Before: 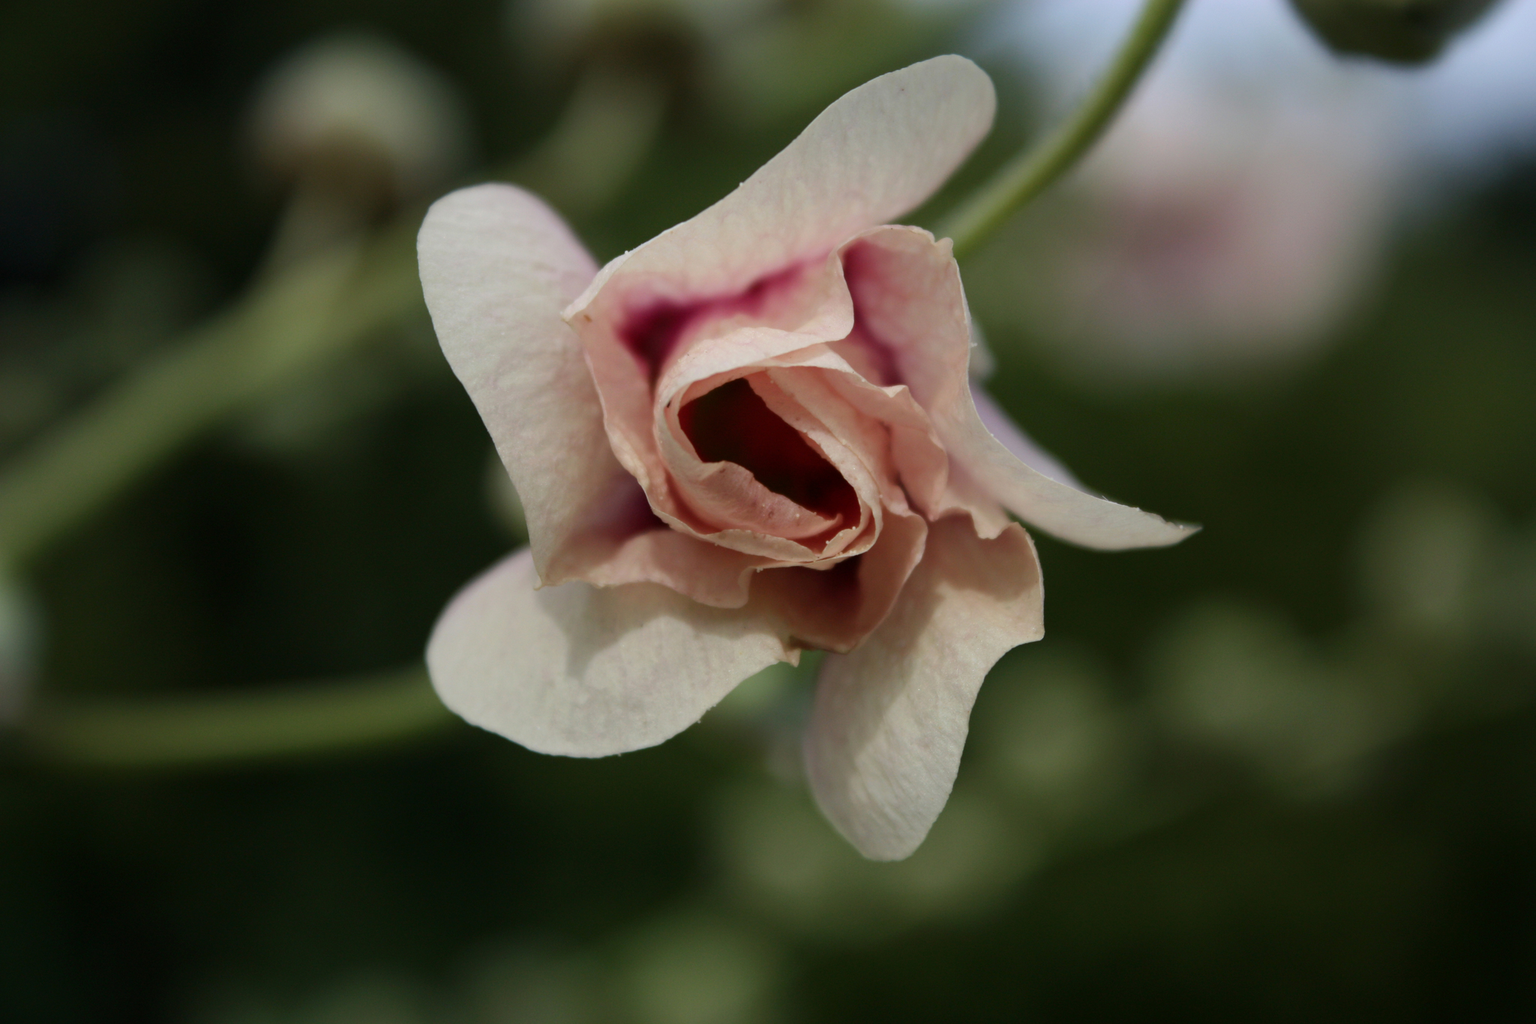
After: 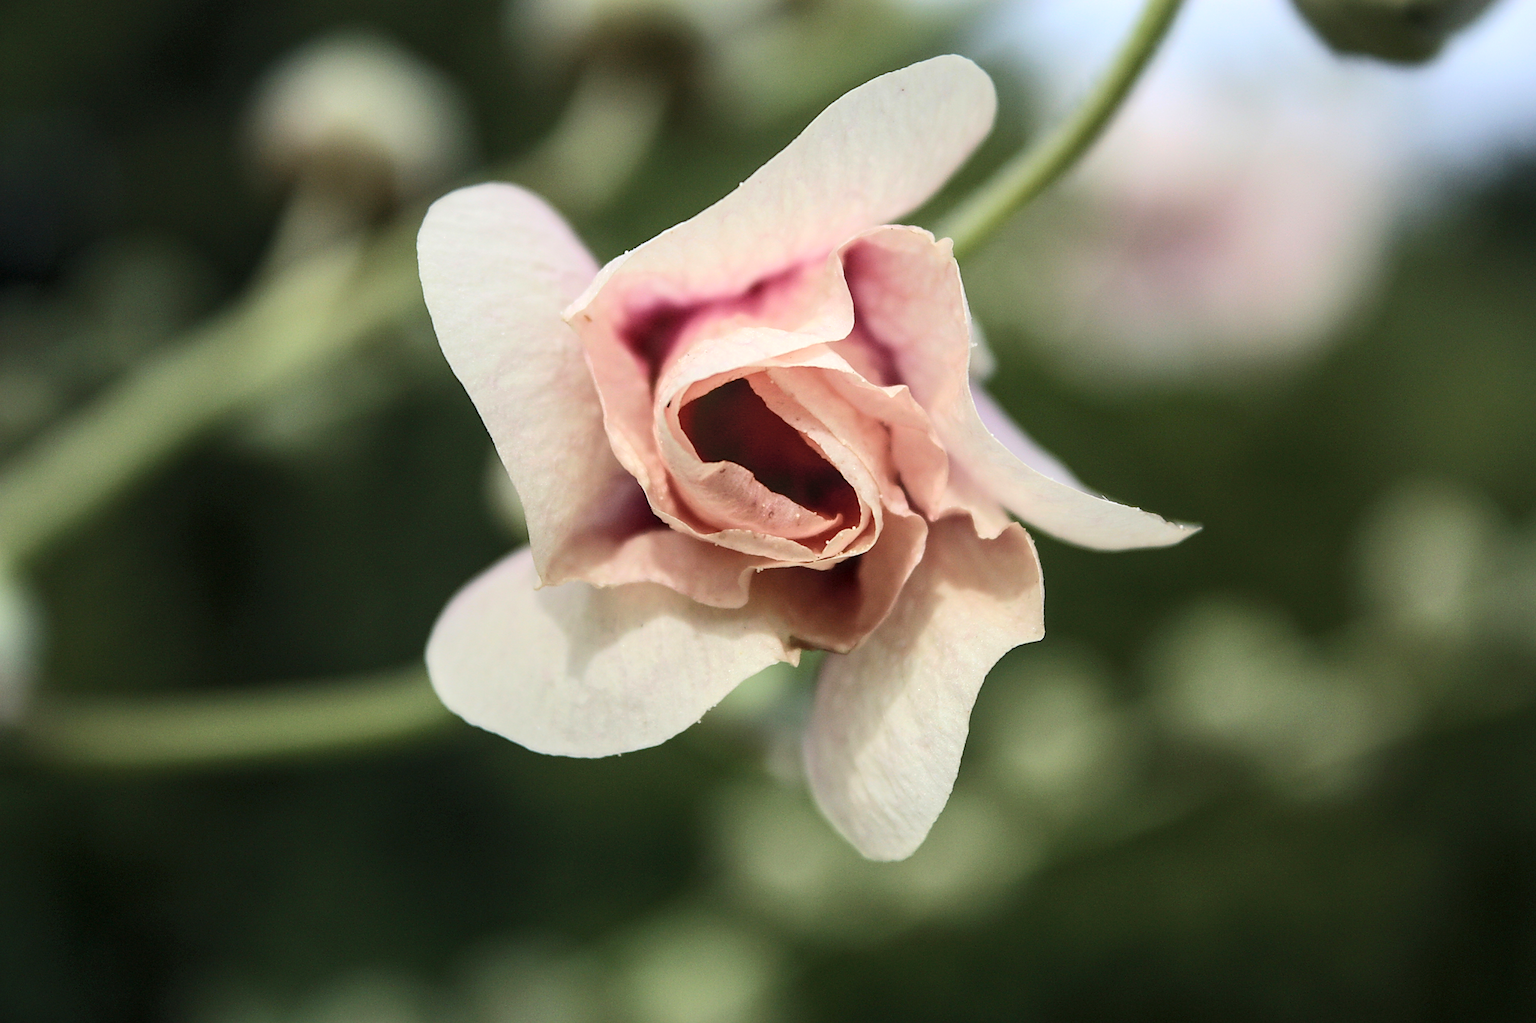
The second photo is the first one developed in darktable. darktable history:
sharpen: radius 1.387, amount 1.233, threshold 0.811
local contrast: on, module defaults
exposure: black level correction 0, exposure 0.498 EV, compensate highlight preservation false
tone curve: curves: ch0 [(0, 0) (0.003, 0.003) (0.011, 0.014) (0.025, 0.033) (0.044, 0.06) (0.069, 0.096) (0.1, 0.132) (0.136, 0.174) (0.177, 0.226) (0.224, 0.282) (0.277, 0.352) (0.335, 0.435) (0.399, 0.524) (0.468, 0.615) (0.543, 0.695) (0.623, 0.771) (0.709, 0.835) (0.801, 0.894) (0.898, 0.944) (1, 1)], color space Lab, independent channels, preserve colors none
